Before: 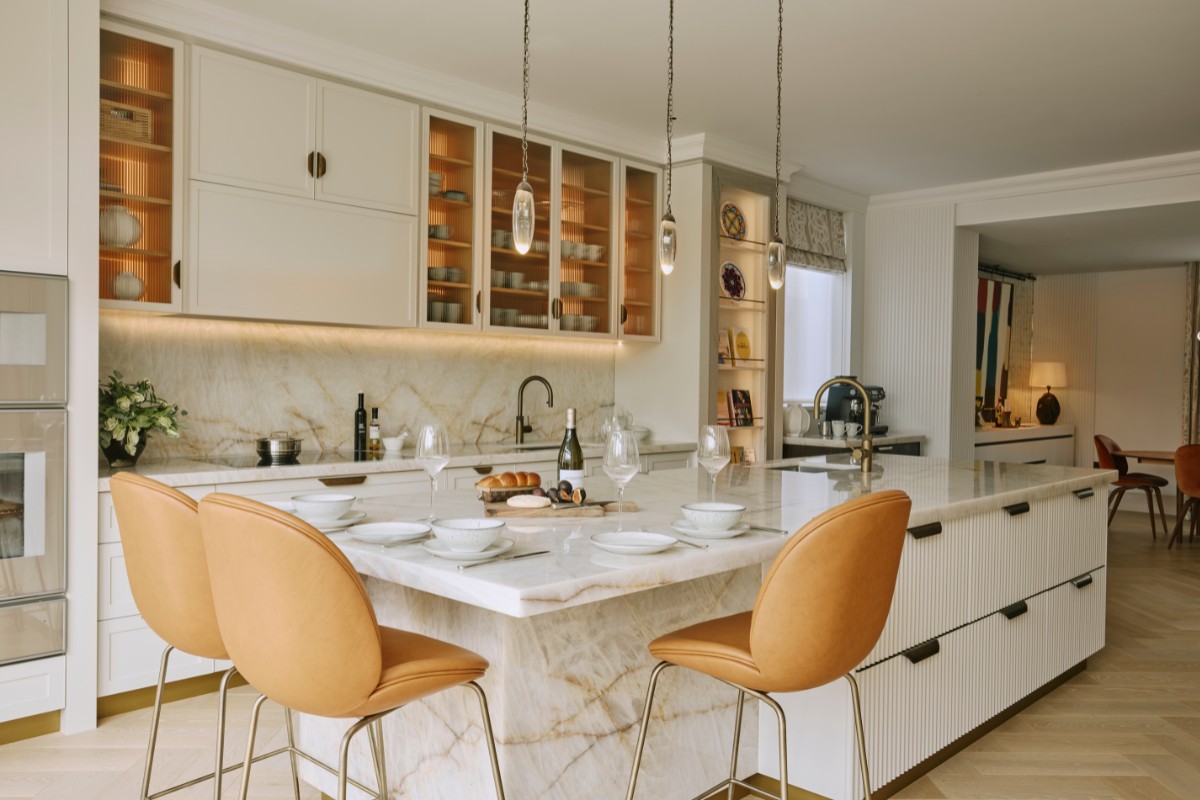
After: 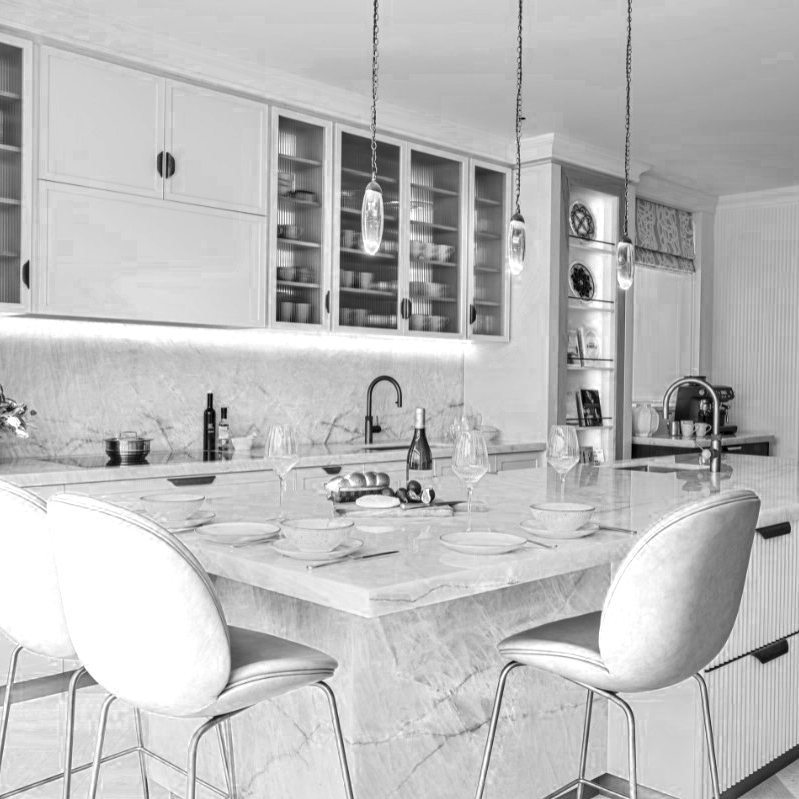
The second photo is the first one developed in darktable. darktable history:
local contrast: on, module defaults
crop and rotate: left 12.648%, right 20.685%
color zones: curves: ch0 [(0, 0.554) (0.146, 0.662) (0.293, 0.86) (0.503, 0.774) (0.637, 0.106) (0.74, 0.072) (0.866, 0.488) (0.998, 0.569)]; ch1 [(0, 0) (0.143, 0) (0.286, 0) (0.429, 0) (0.571, 0) (0.714, 0) (0.857, 0)]
